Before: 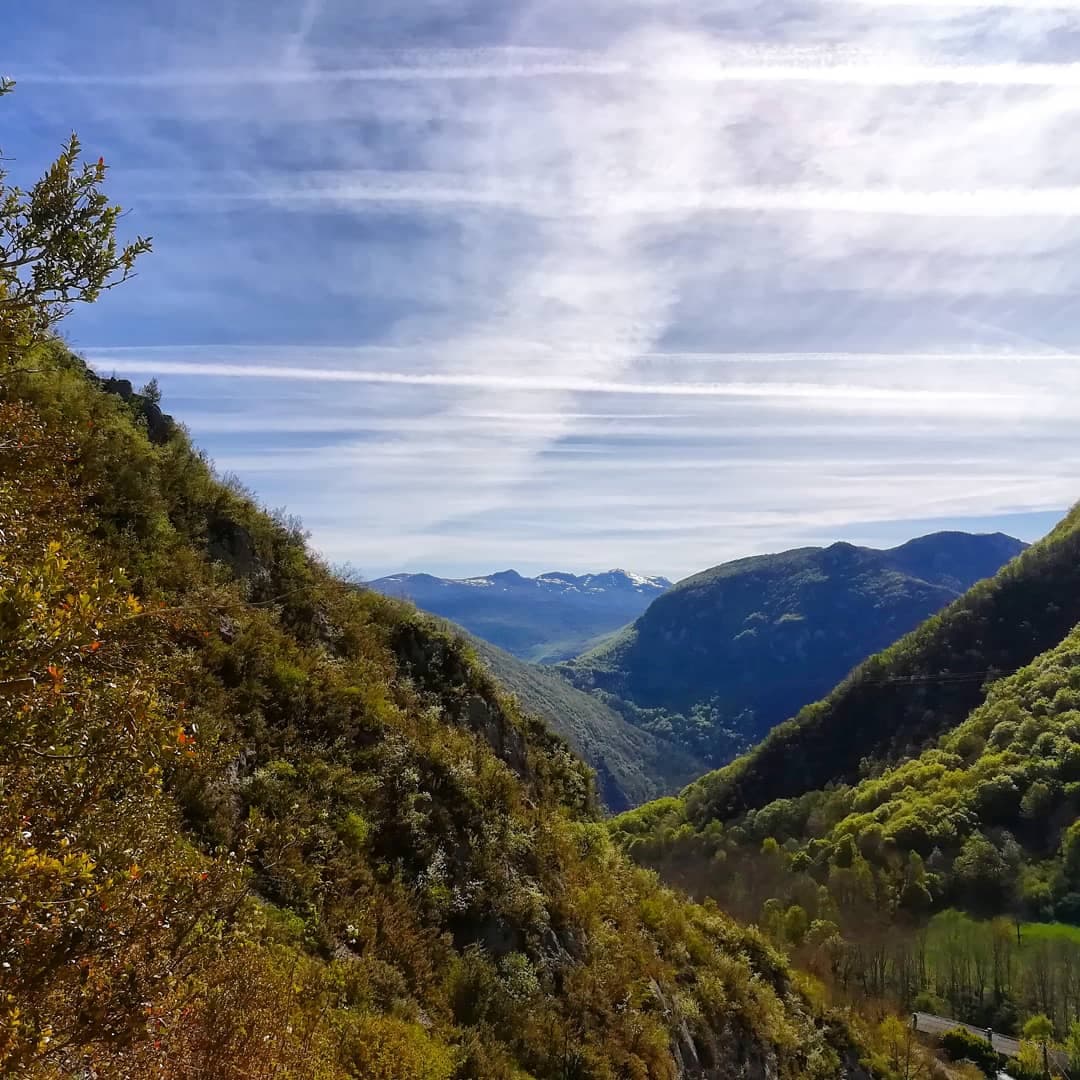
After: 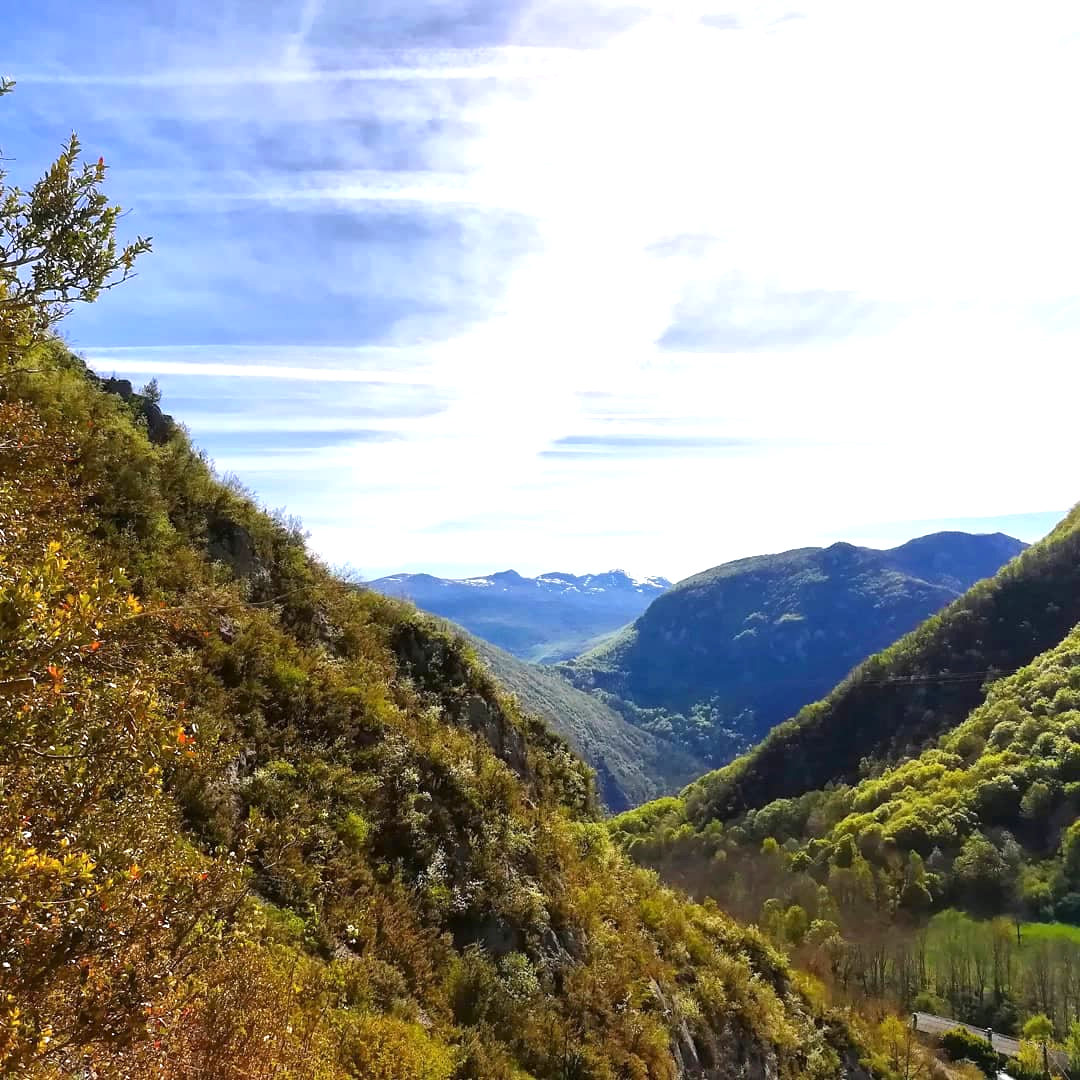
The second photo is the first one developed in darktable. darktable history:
exposure: black level correction 0, exposure 0.937 EV, compensate exposure bias true, compensate highlight preservation false
